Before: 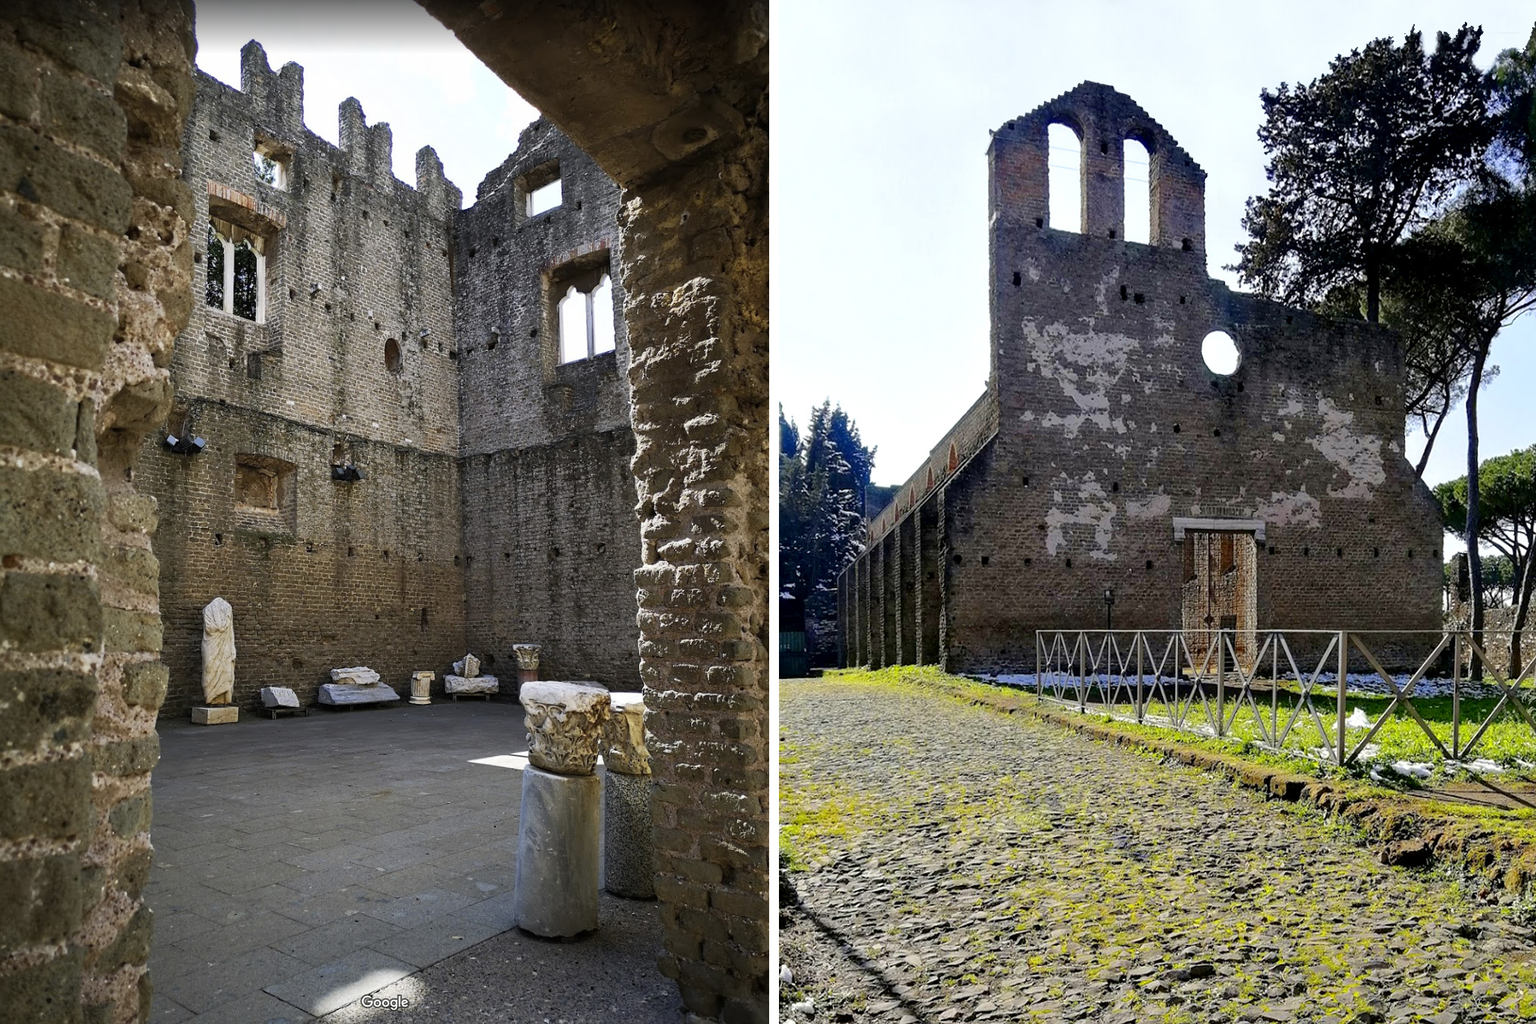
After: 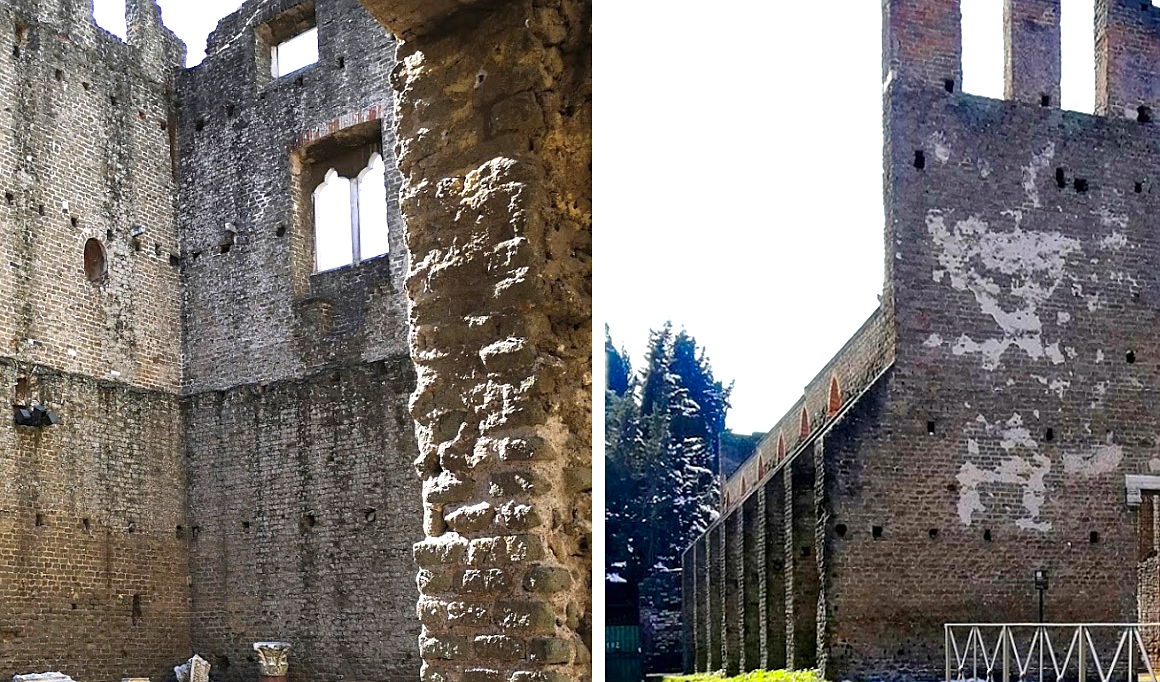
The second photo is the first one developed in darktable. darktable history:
crop: left 20.932%, top 15.471%, right 21.848%, bottom 34.081%
sharpen: radius 1.272, amount 0.305, threshold 0
exposure: black level correction 0, exposure 0.7 EV, compensate exposure bias true, compensate highlight preservation false
